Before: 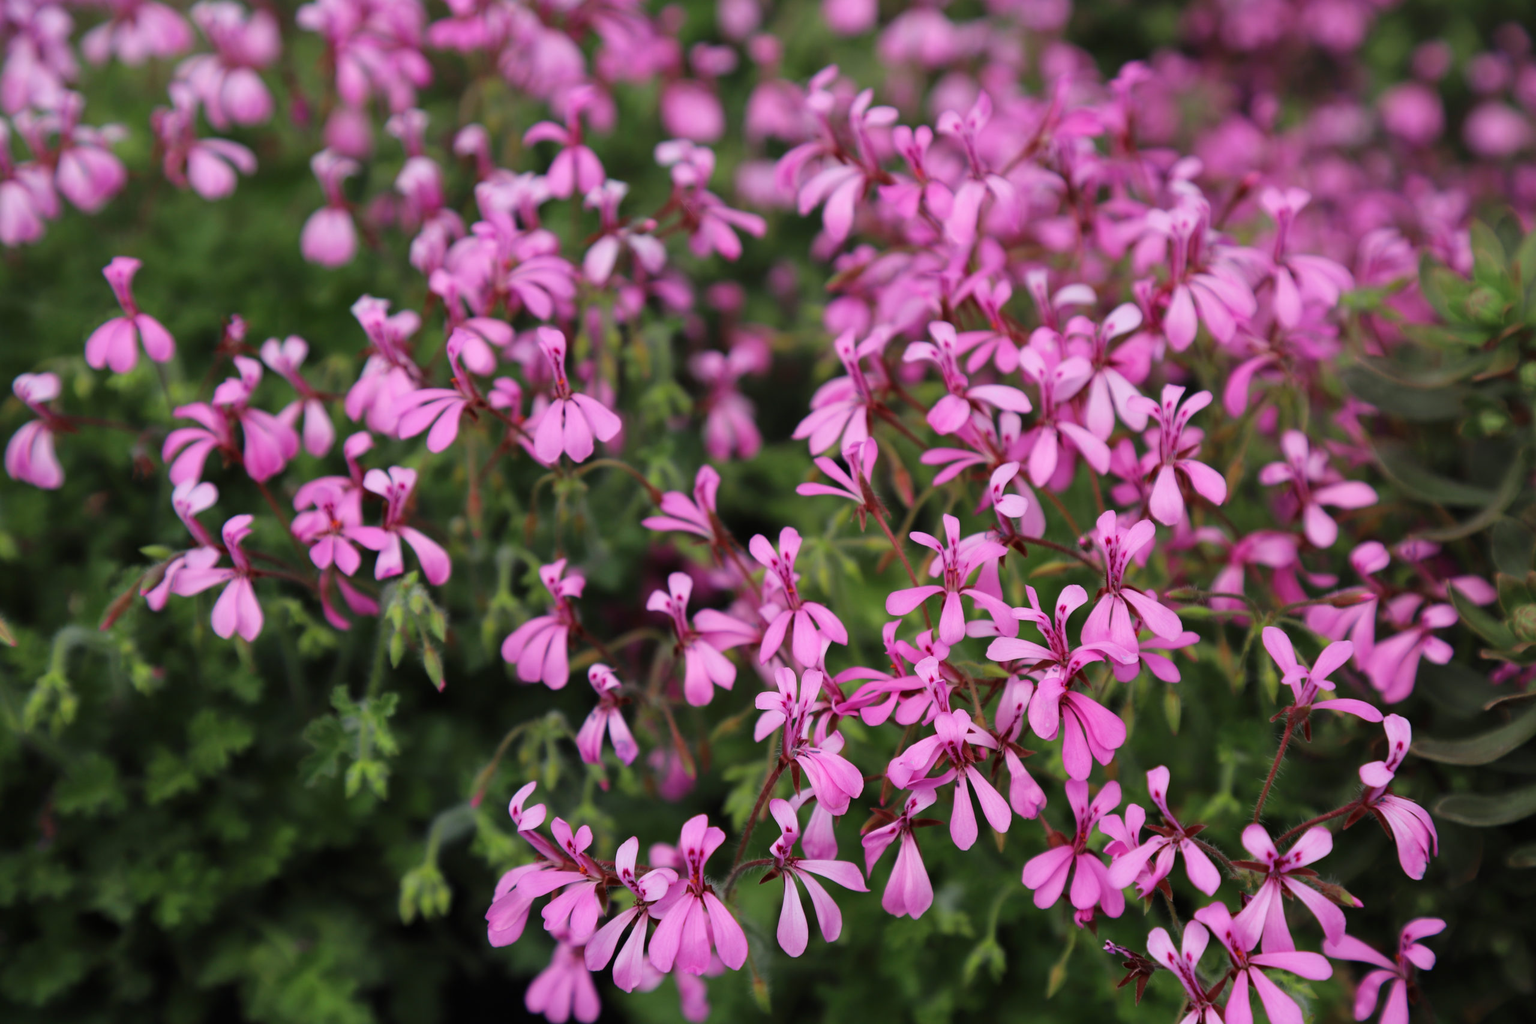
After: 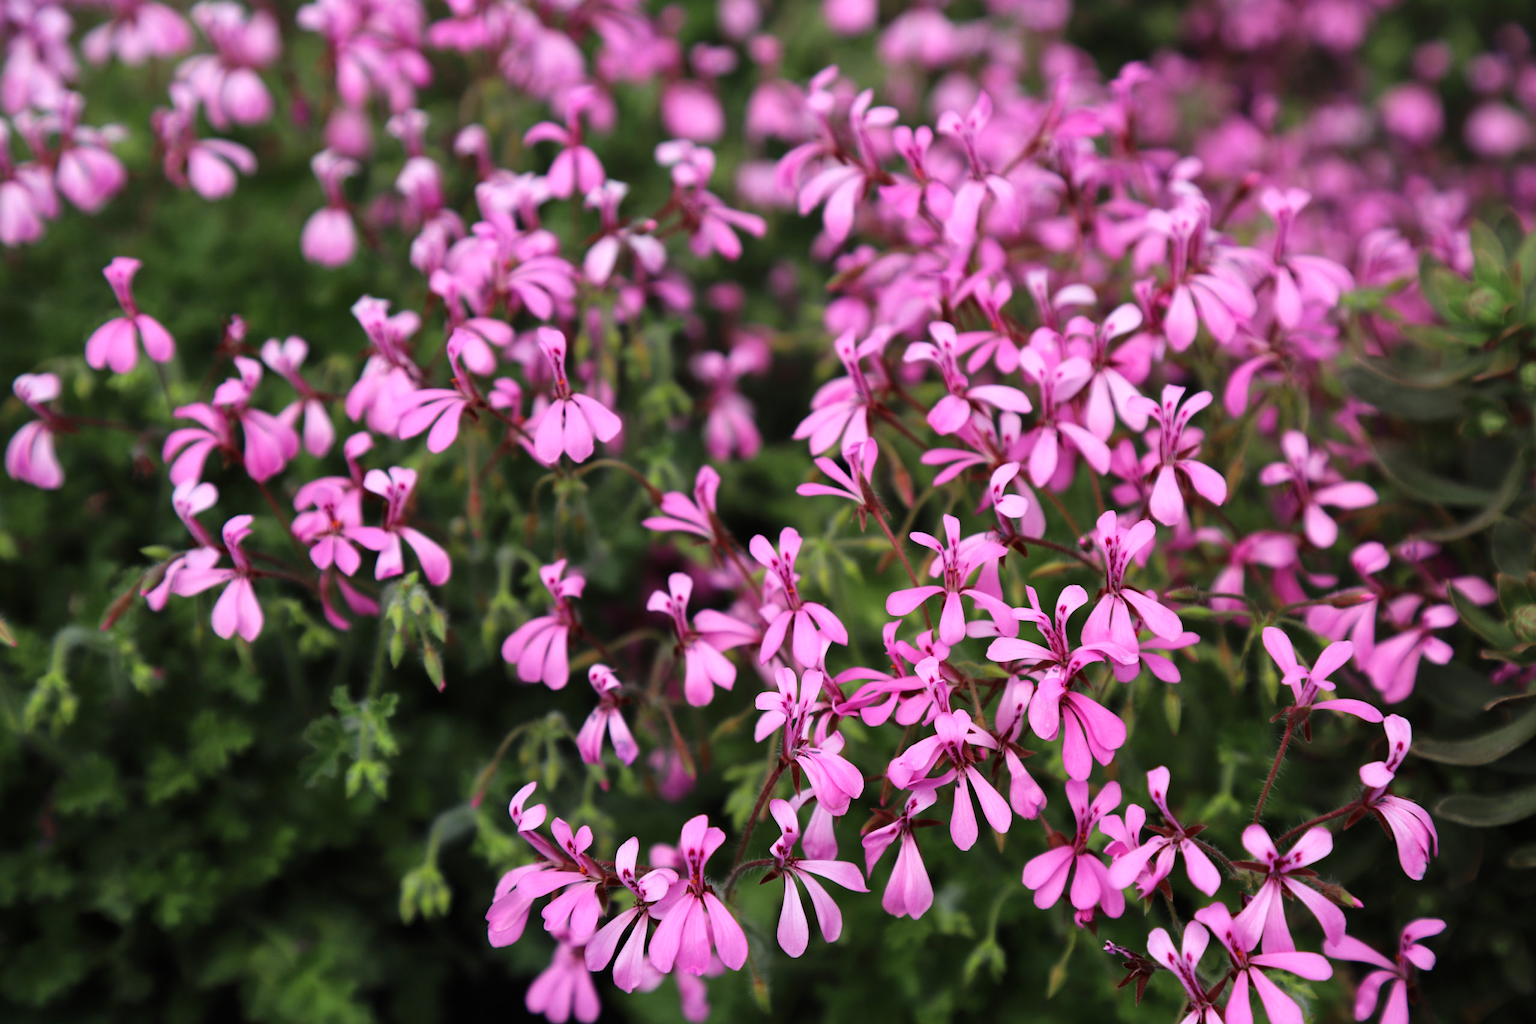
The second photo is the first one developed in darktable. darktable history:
tone equalizer: -8 EV -0.387 EV, -7 EV -0.356 EV, -6 EV -0.347 EV, -5 EV -0.213 EV, -3 EV 0.188 EV, -2 EV 0.357 EV, -1 EV 0.399 EV, +0 EV 0.443 EV, edges refinement/feathering 500, mask exposure compensation -1.57 EV, preserve details no
